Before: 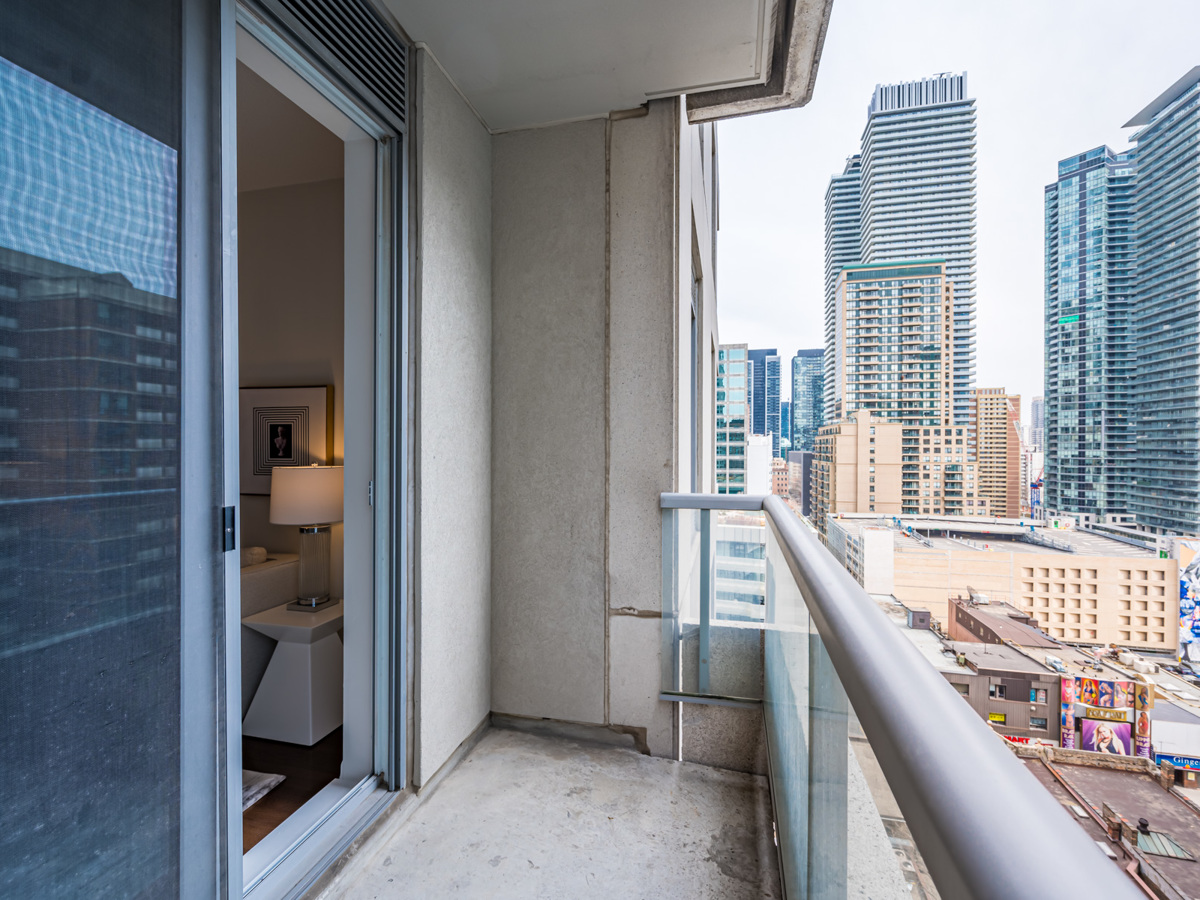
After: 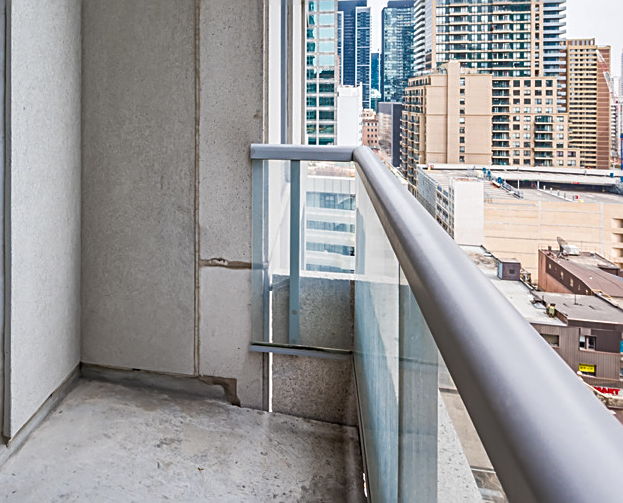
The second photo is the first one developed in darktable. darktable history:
sharpen: on, module defaults
crop: left 34.206%, top 38.782%, right 13.813%, bottom 5.289%
shadows and highlights: shadows 60.51, soften with gaussian
